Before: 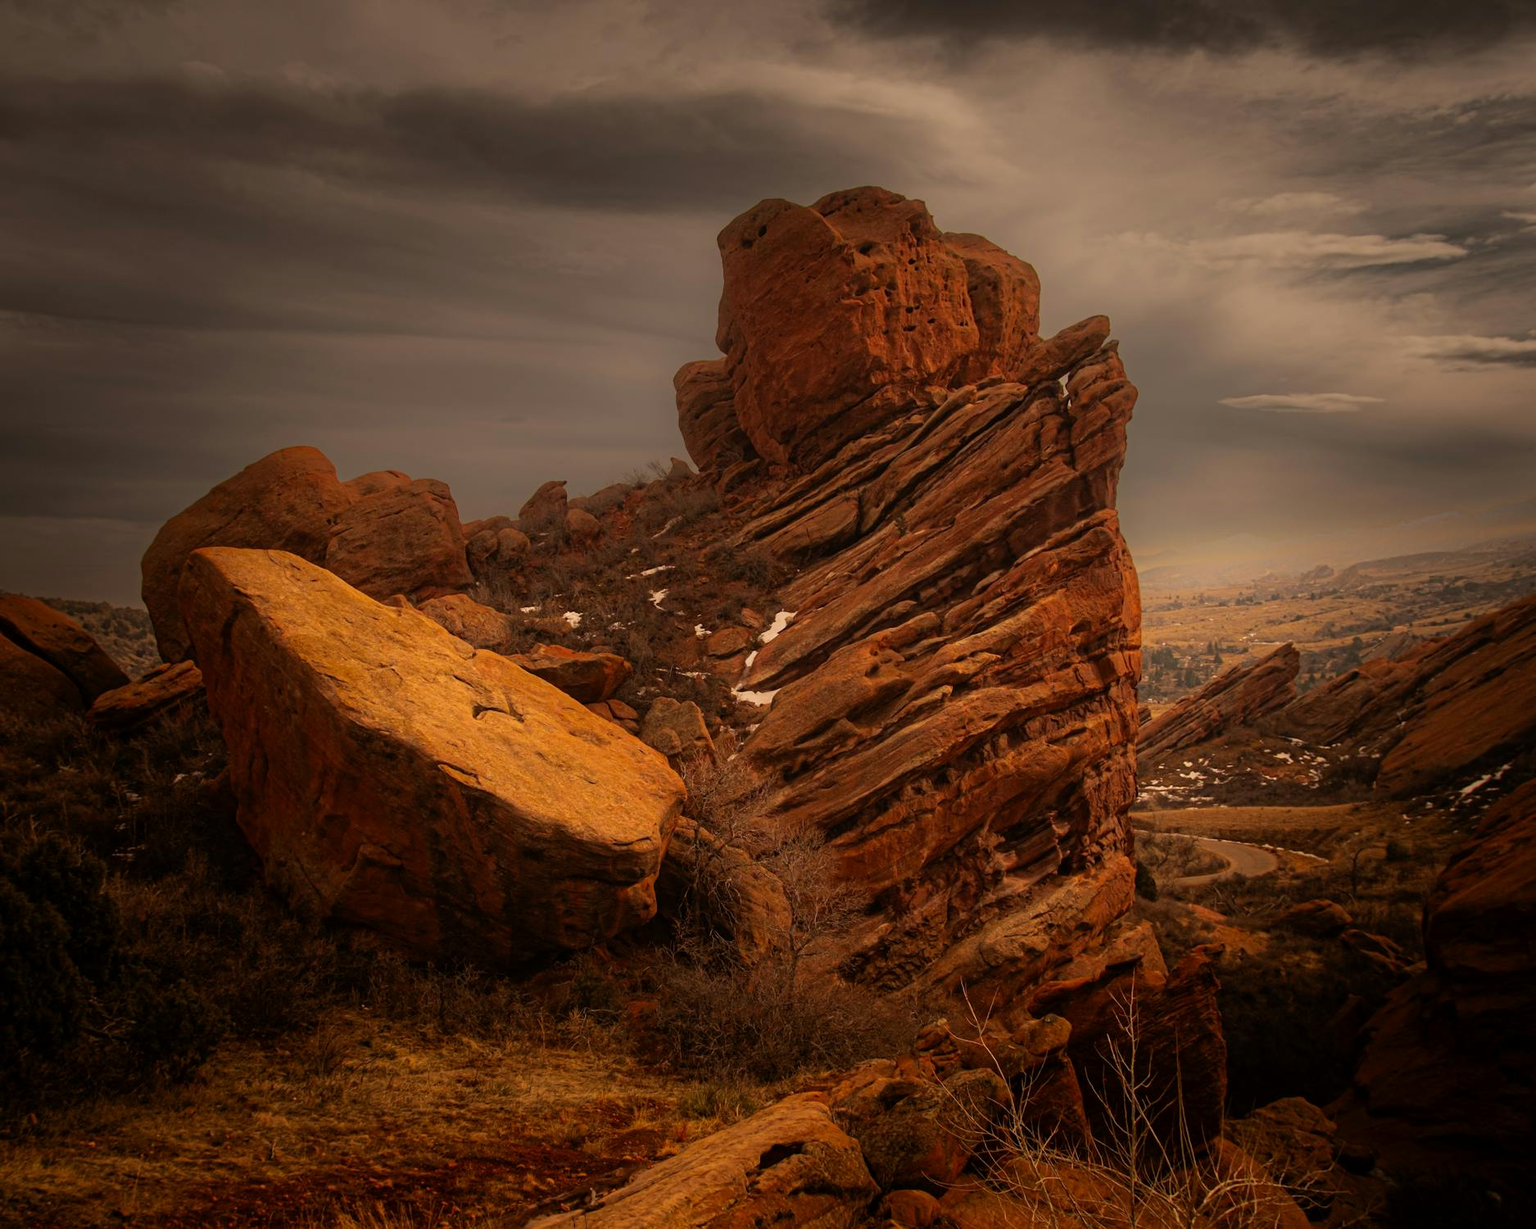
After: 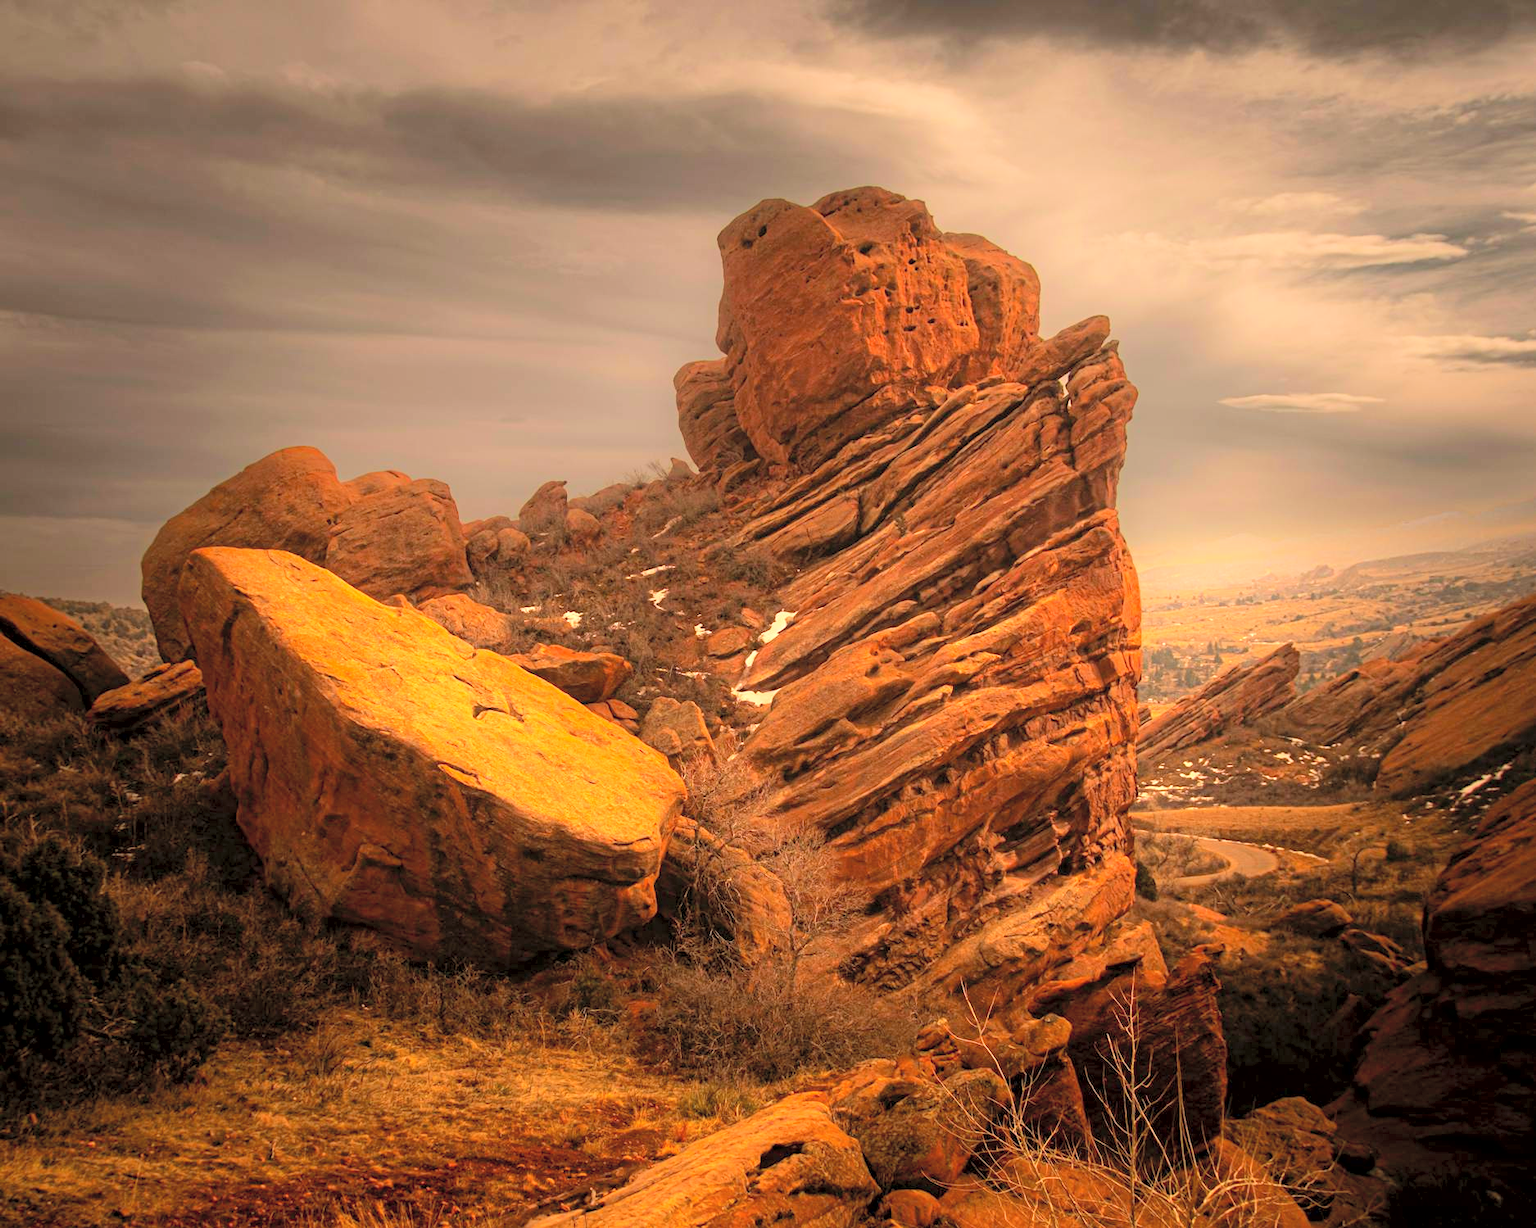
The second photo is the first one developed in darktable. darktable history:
exposure: black level correction 0.001, exposure 0.962 EV, compensate highlight preservation false
velvia: strength 15.44%
contrast brightness saturation: contrast 0.096, brightness 0.296, saturation 0.149
